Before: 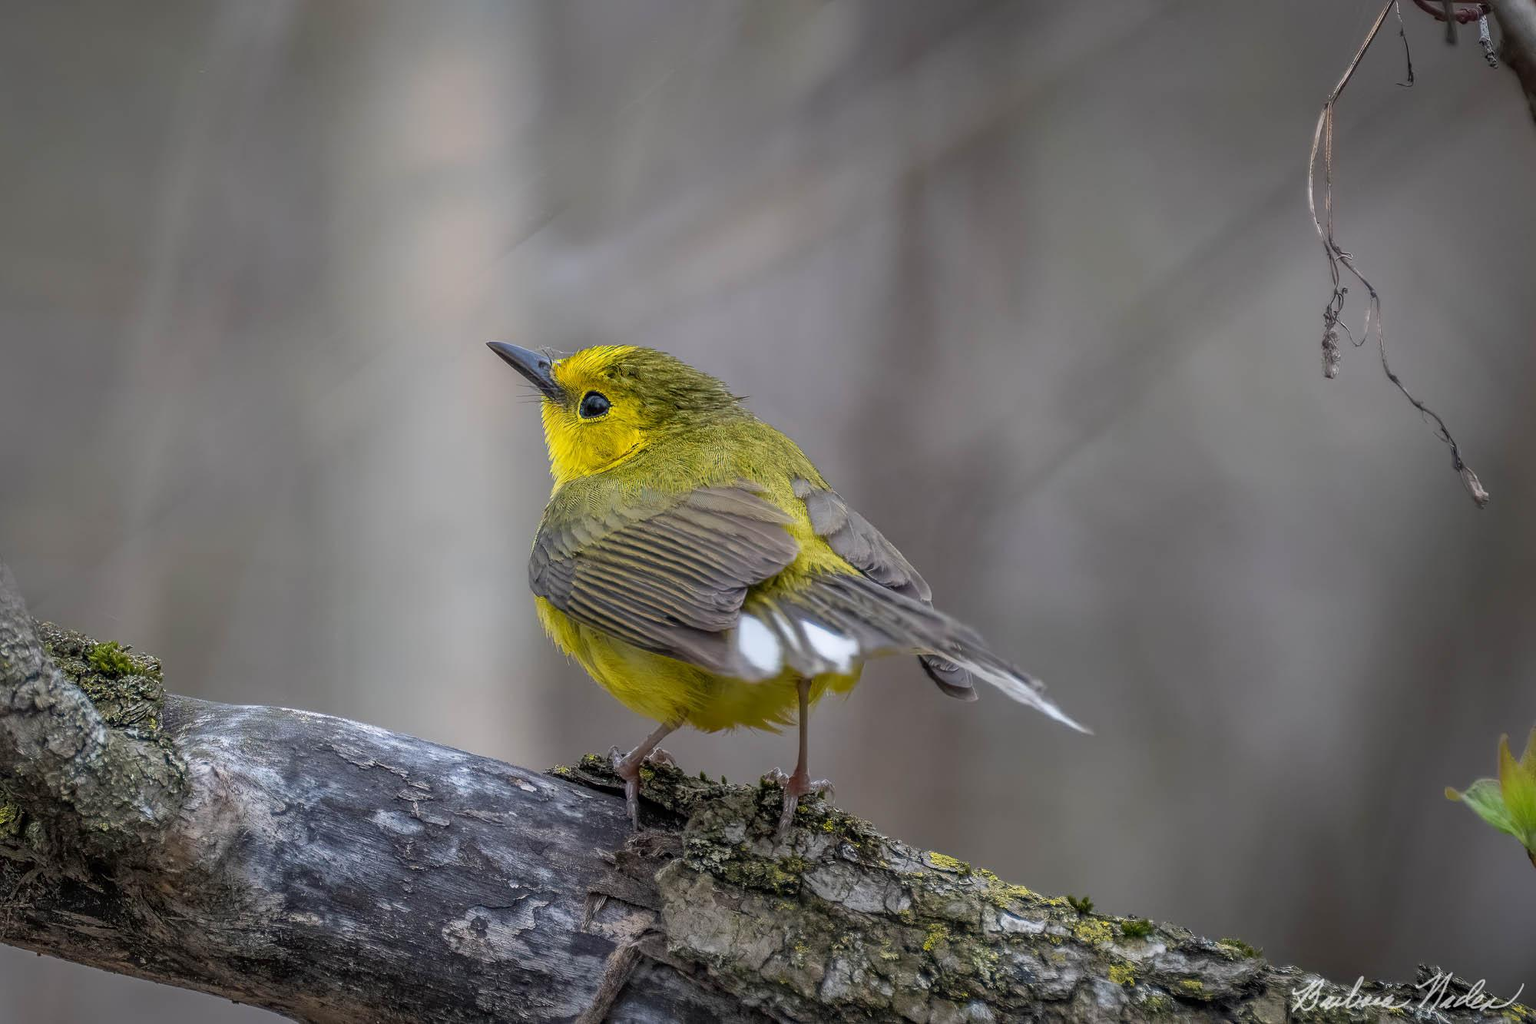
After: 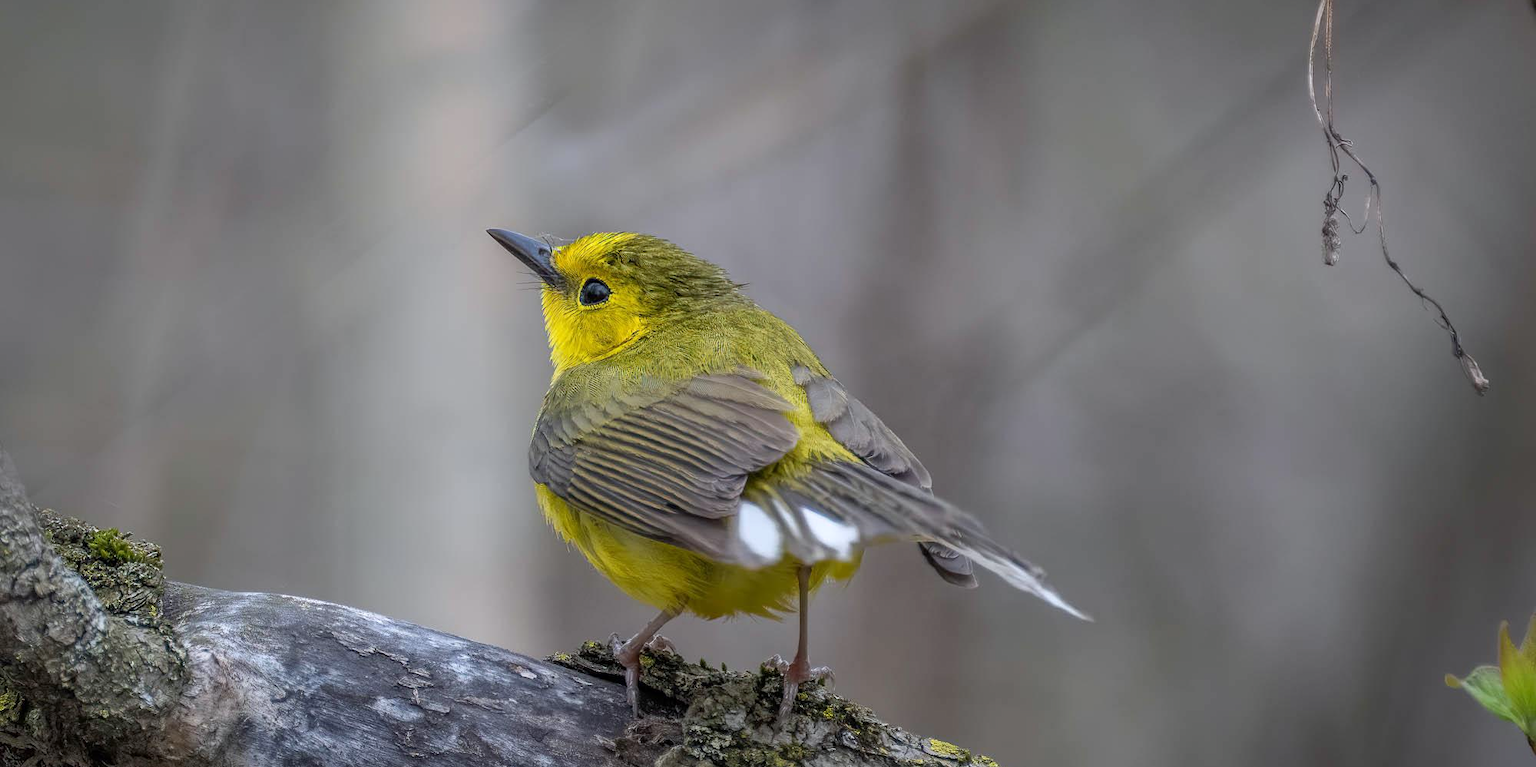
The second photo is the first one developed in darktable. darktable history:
exposure: exposure 0.081 EV, compensate highlight preservation false
white balance: red 0.988, blue 1.017
crop: top 11.038%, bottom 13.962%
